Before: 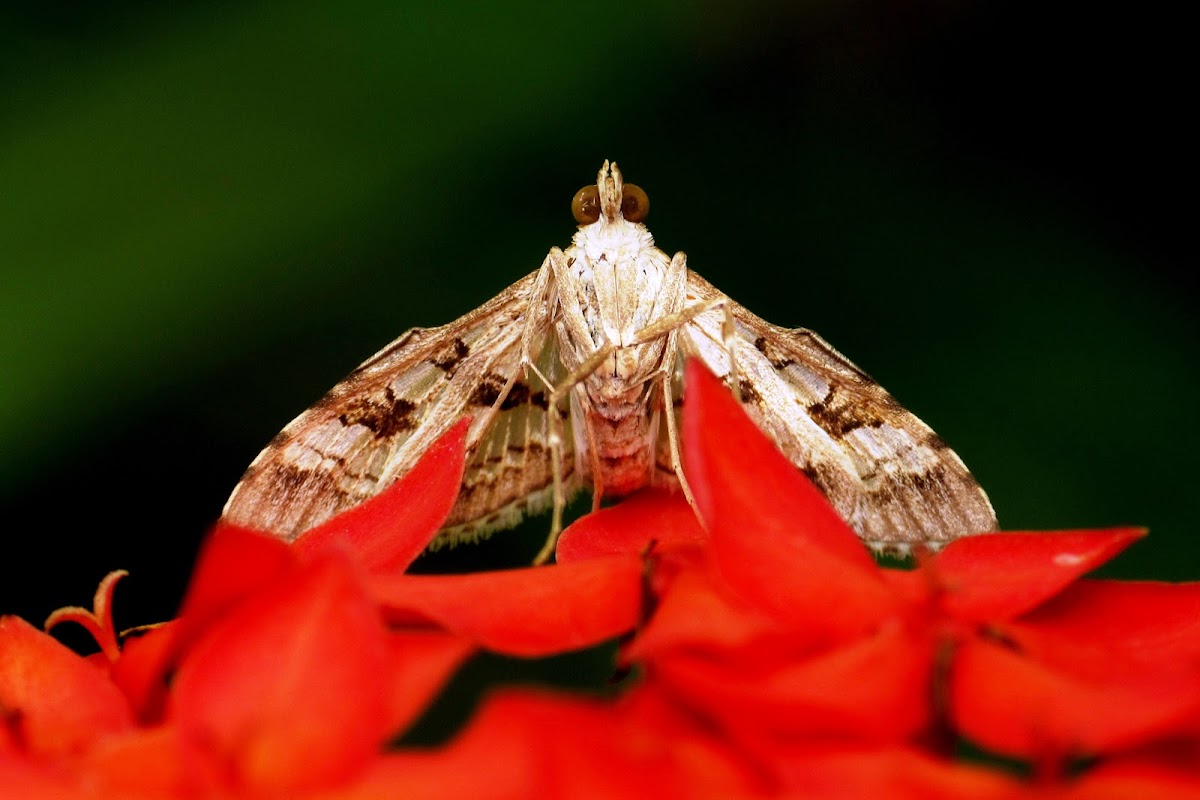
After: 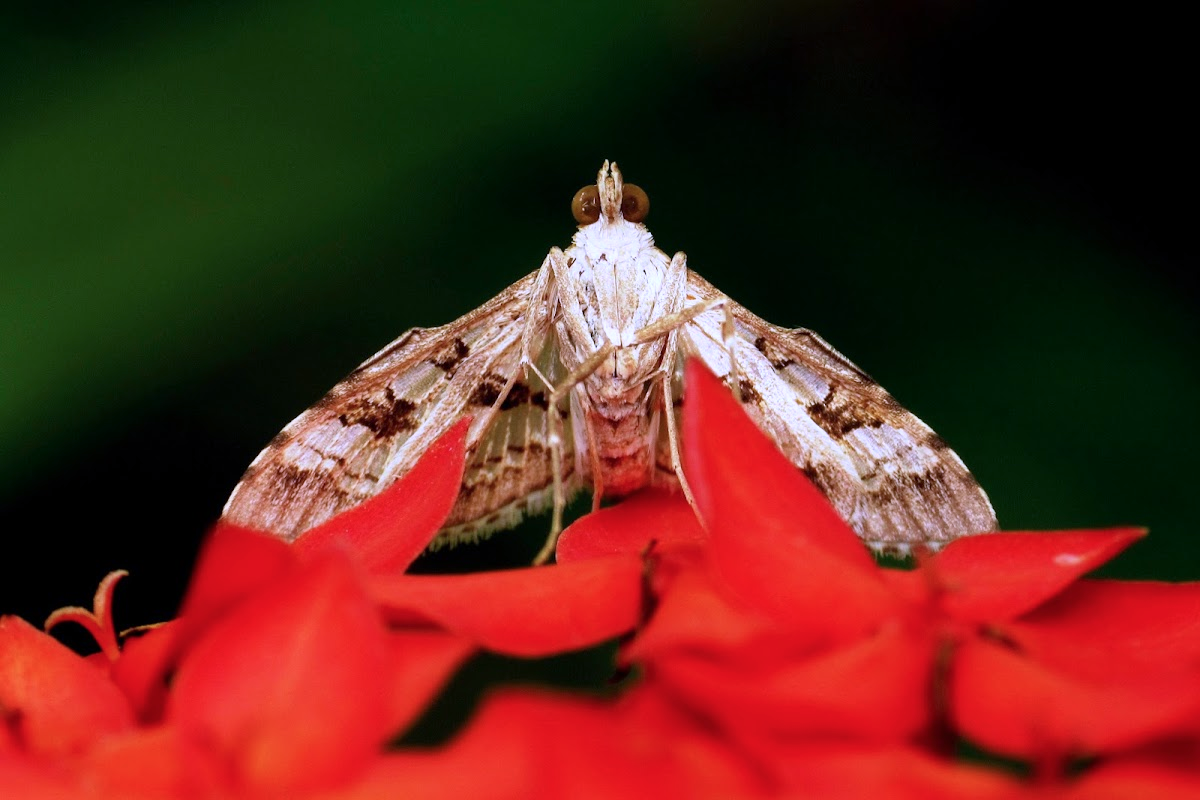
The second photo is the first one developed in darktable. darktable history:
color calibration: illuminant as shot in camera, x 0.379, y 0.397, temperature 4143.01 K
